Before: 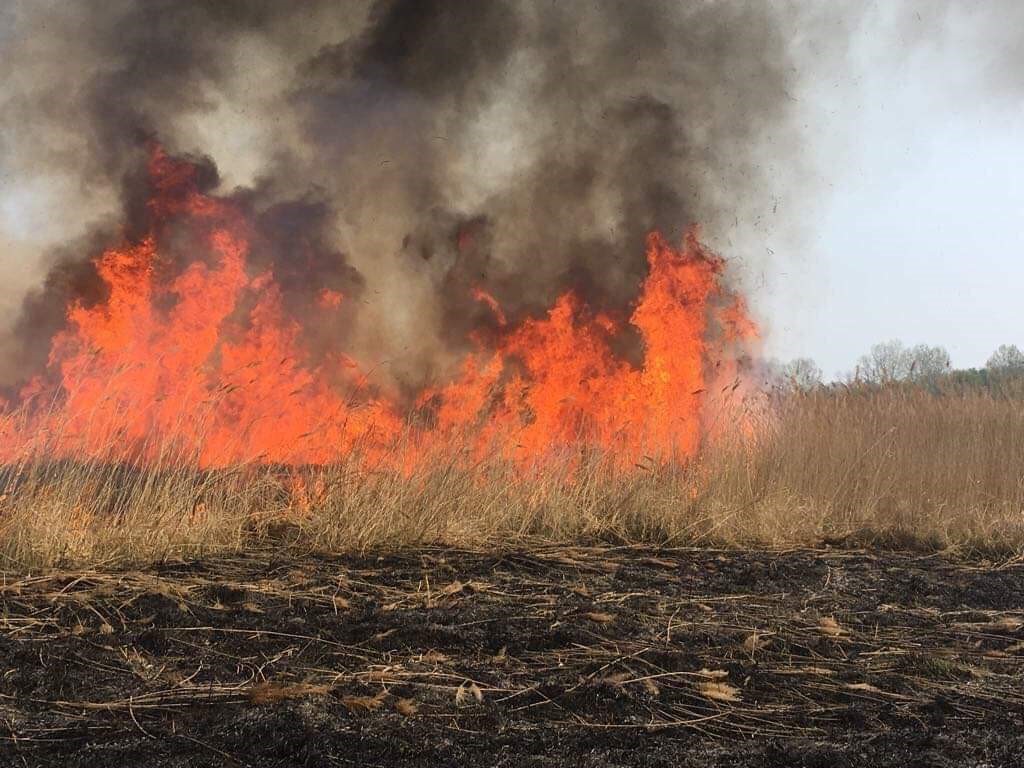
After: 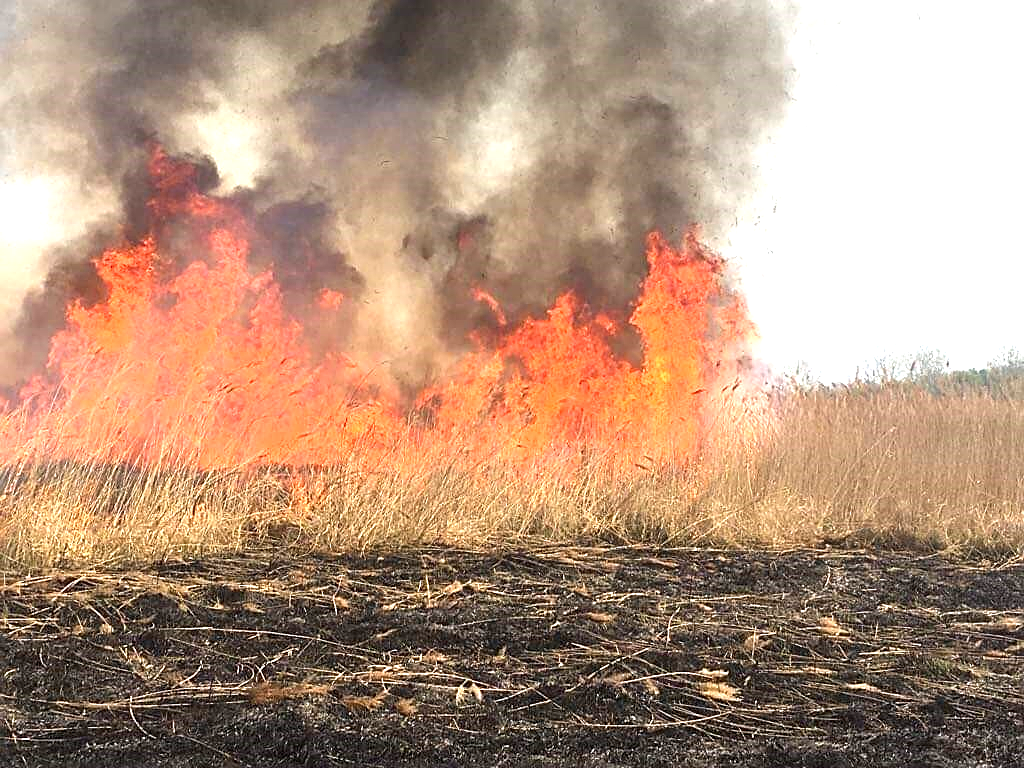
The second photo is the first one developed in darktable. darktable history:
sharpen: on, module defaults
exposure: exposure 1.25 EV, compensate exposure bias true, compensate highlight preservation false
